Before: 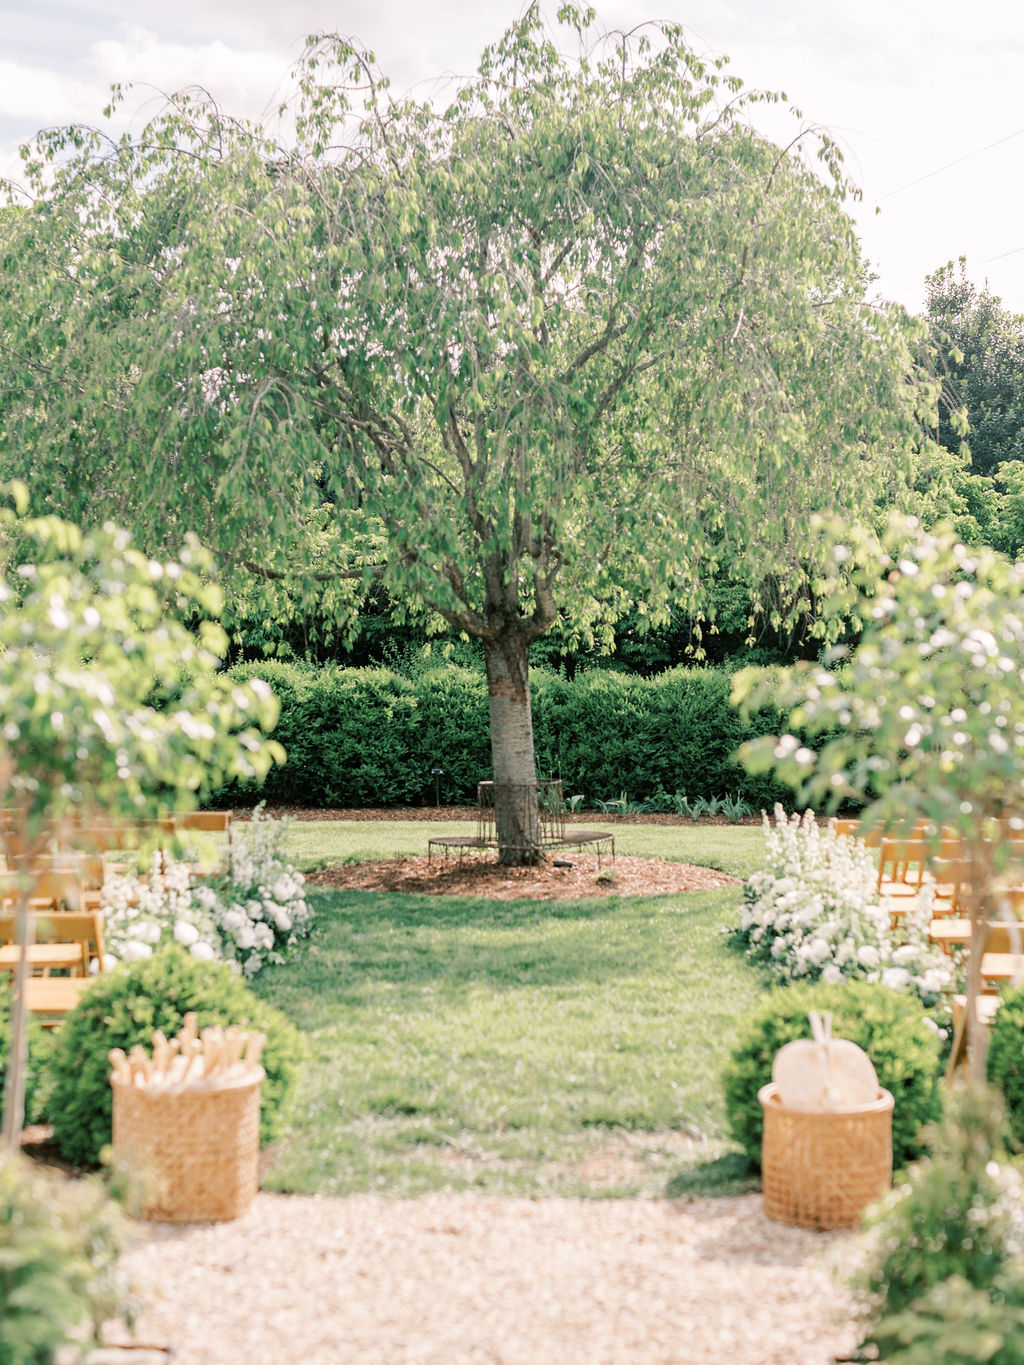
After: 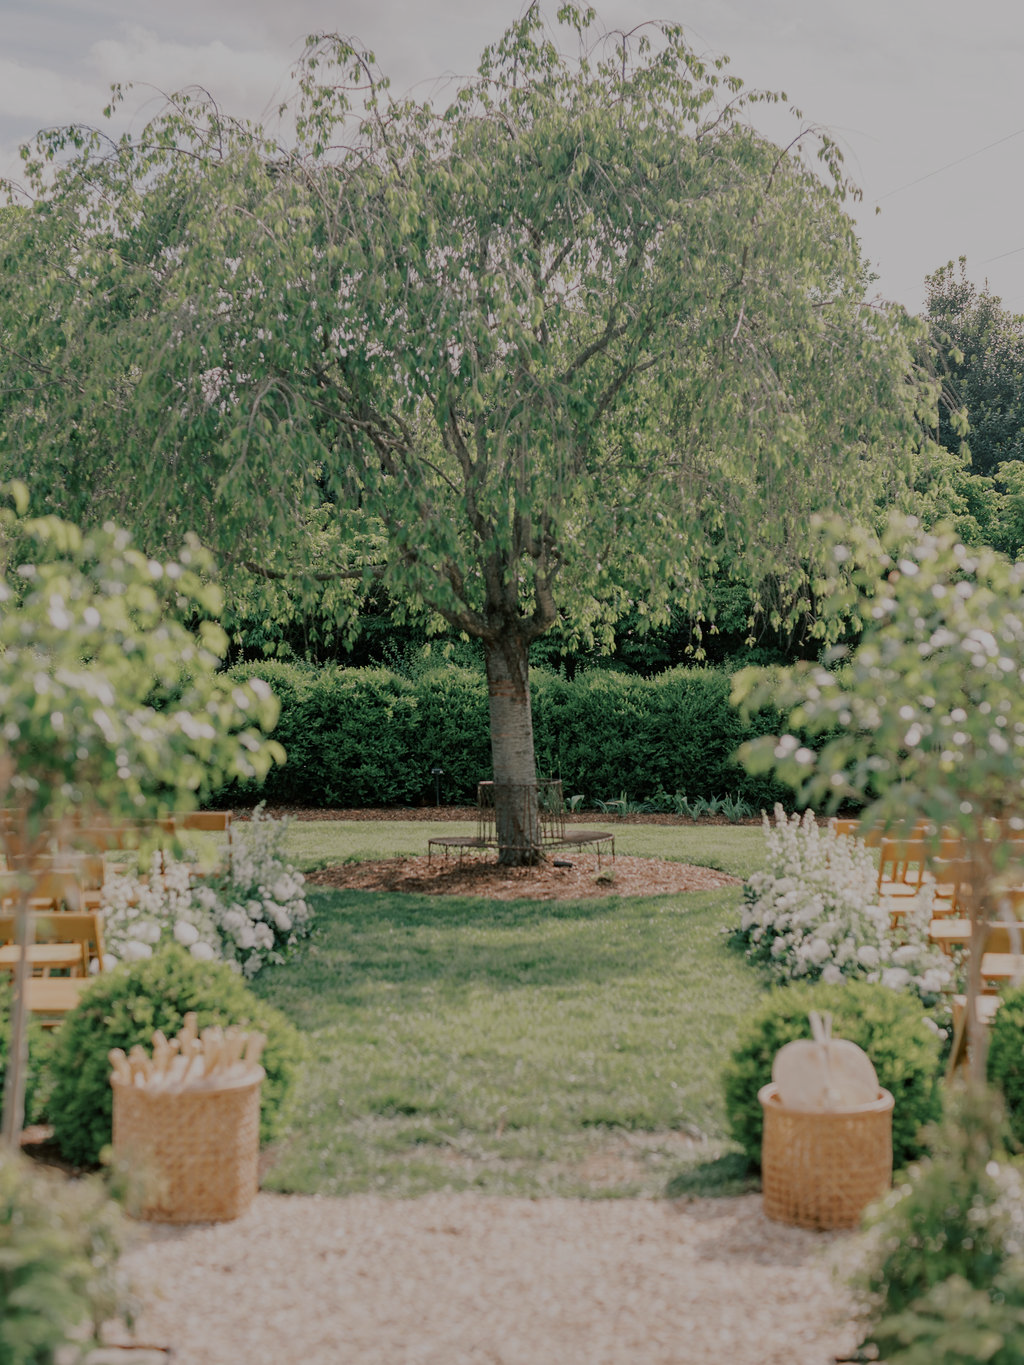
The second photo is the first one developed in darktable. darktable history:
color balance: on, module defaults
exposure: exposure -0.492 EV
